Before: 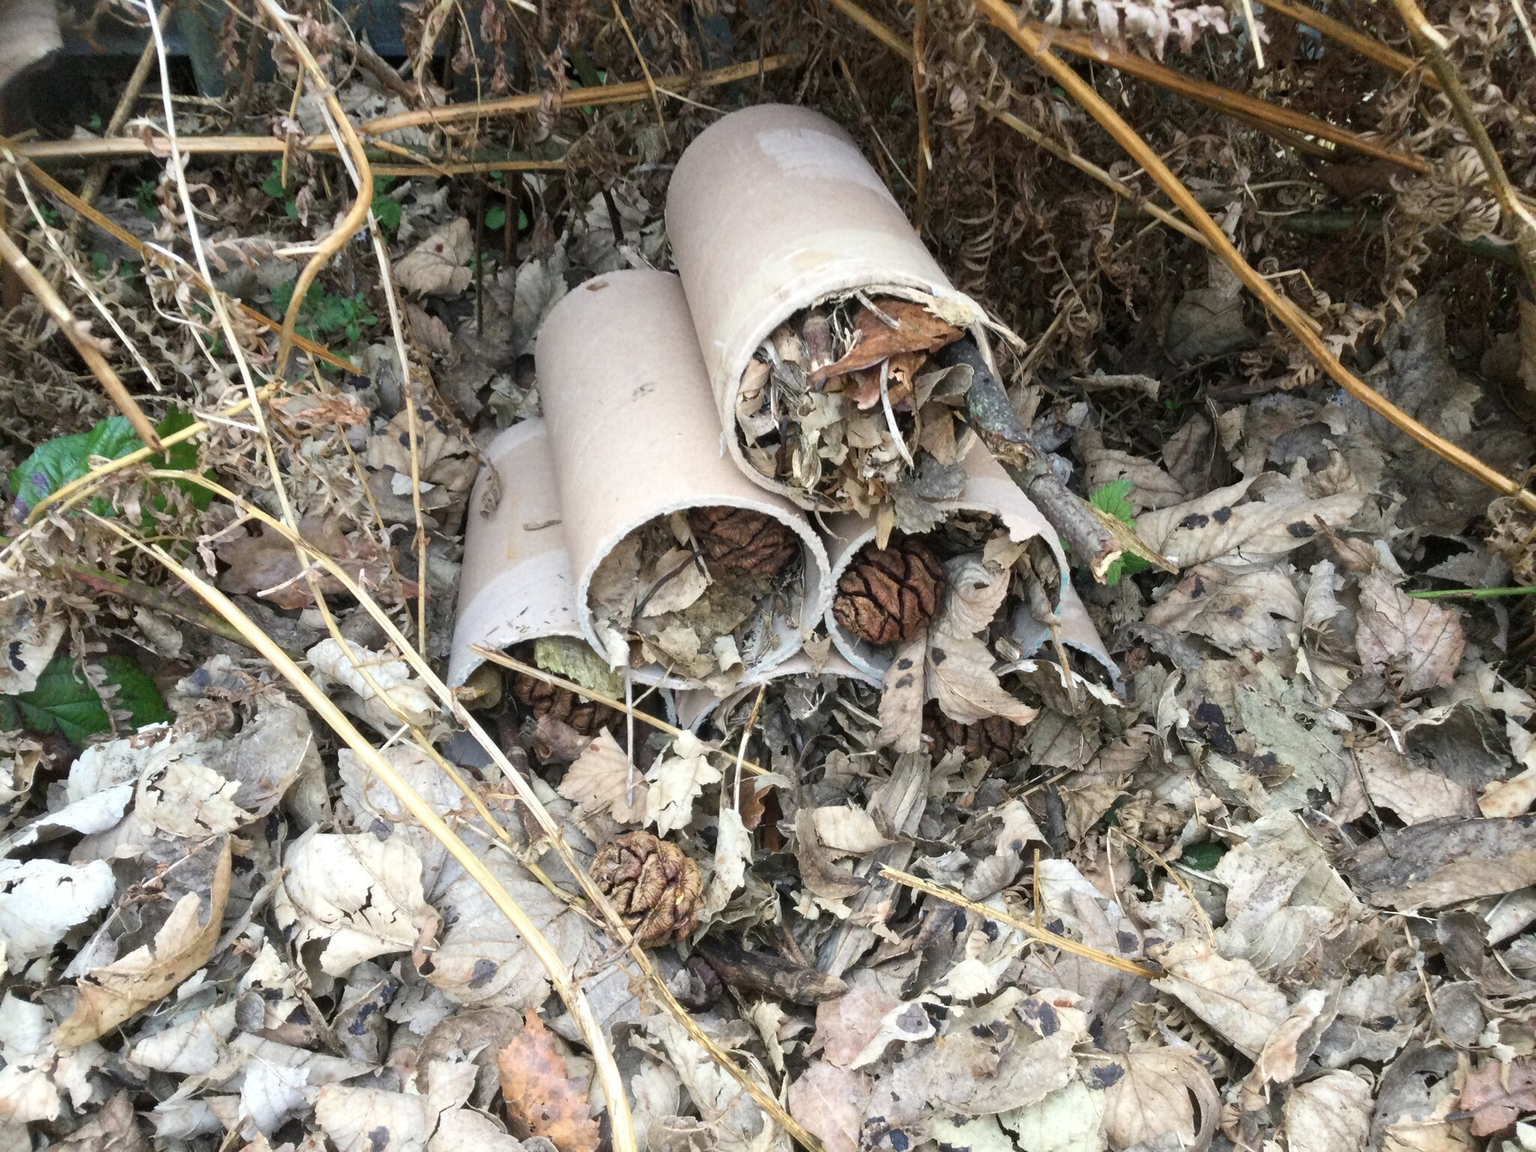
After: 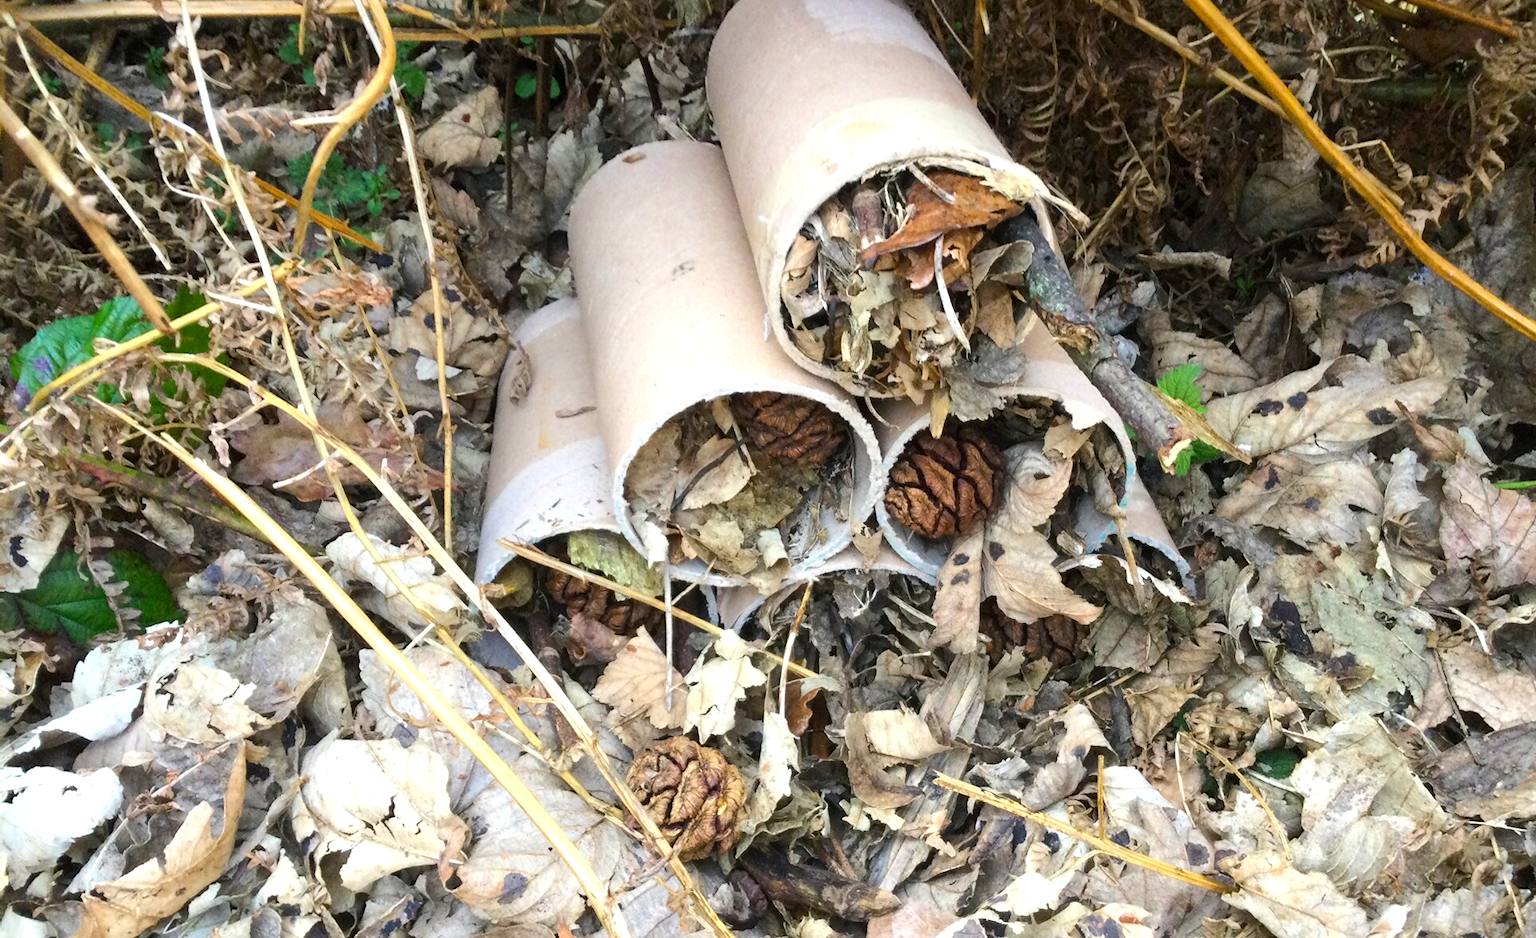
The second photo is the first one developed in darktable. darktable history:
crop and rotate: angle 0.035°, top 11.905%, right 5.727%, bottom 11.255%
color balance rgb: perceptual saturation grading › global saturation 31.161%, perceptual brilliance grading › highlights 6.868%, perceptual brilliance grading › mid-tones 17.769%, perceptual brilliance grading › shadows -5.222%, global vibrance 20%
